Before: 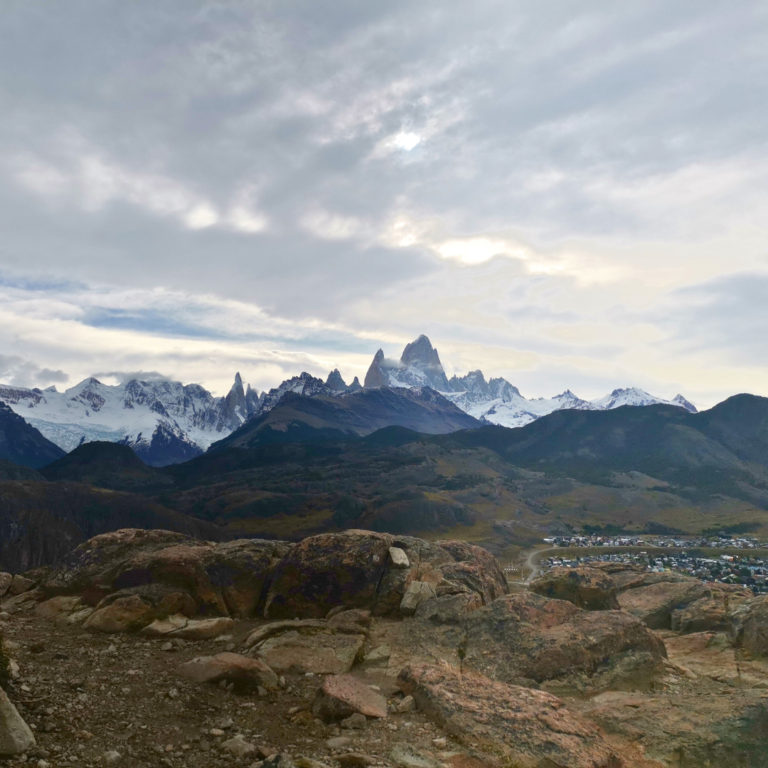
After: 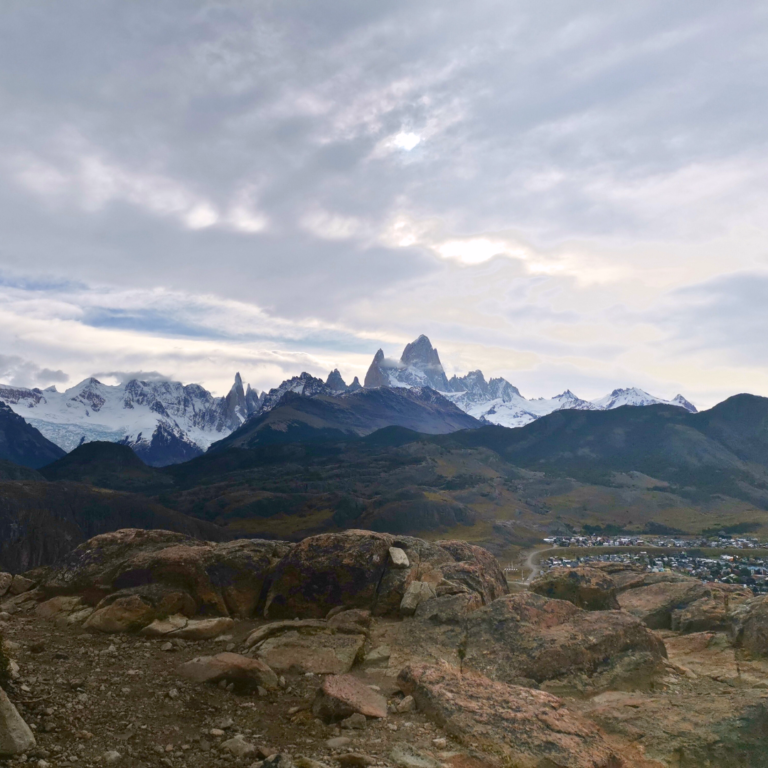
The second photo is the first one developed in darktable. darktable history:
color calibration: illuminant custom, x 0.348, y 0.365, temperature 4970.91 K
